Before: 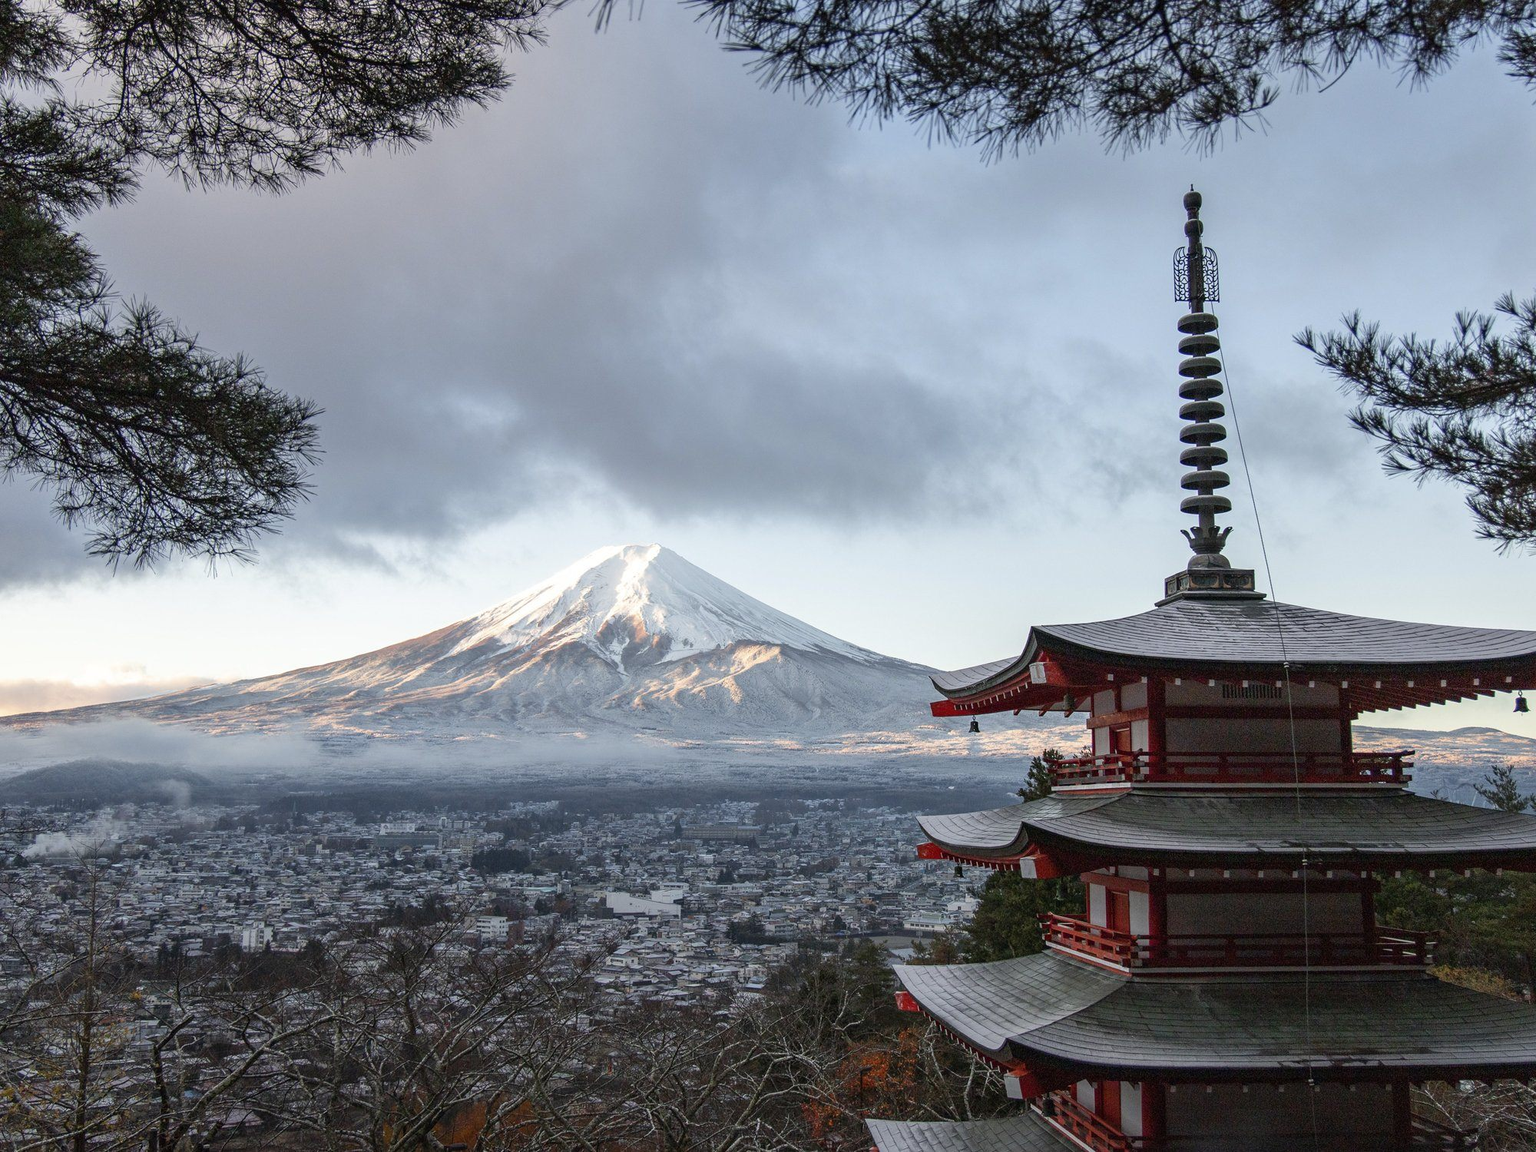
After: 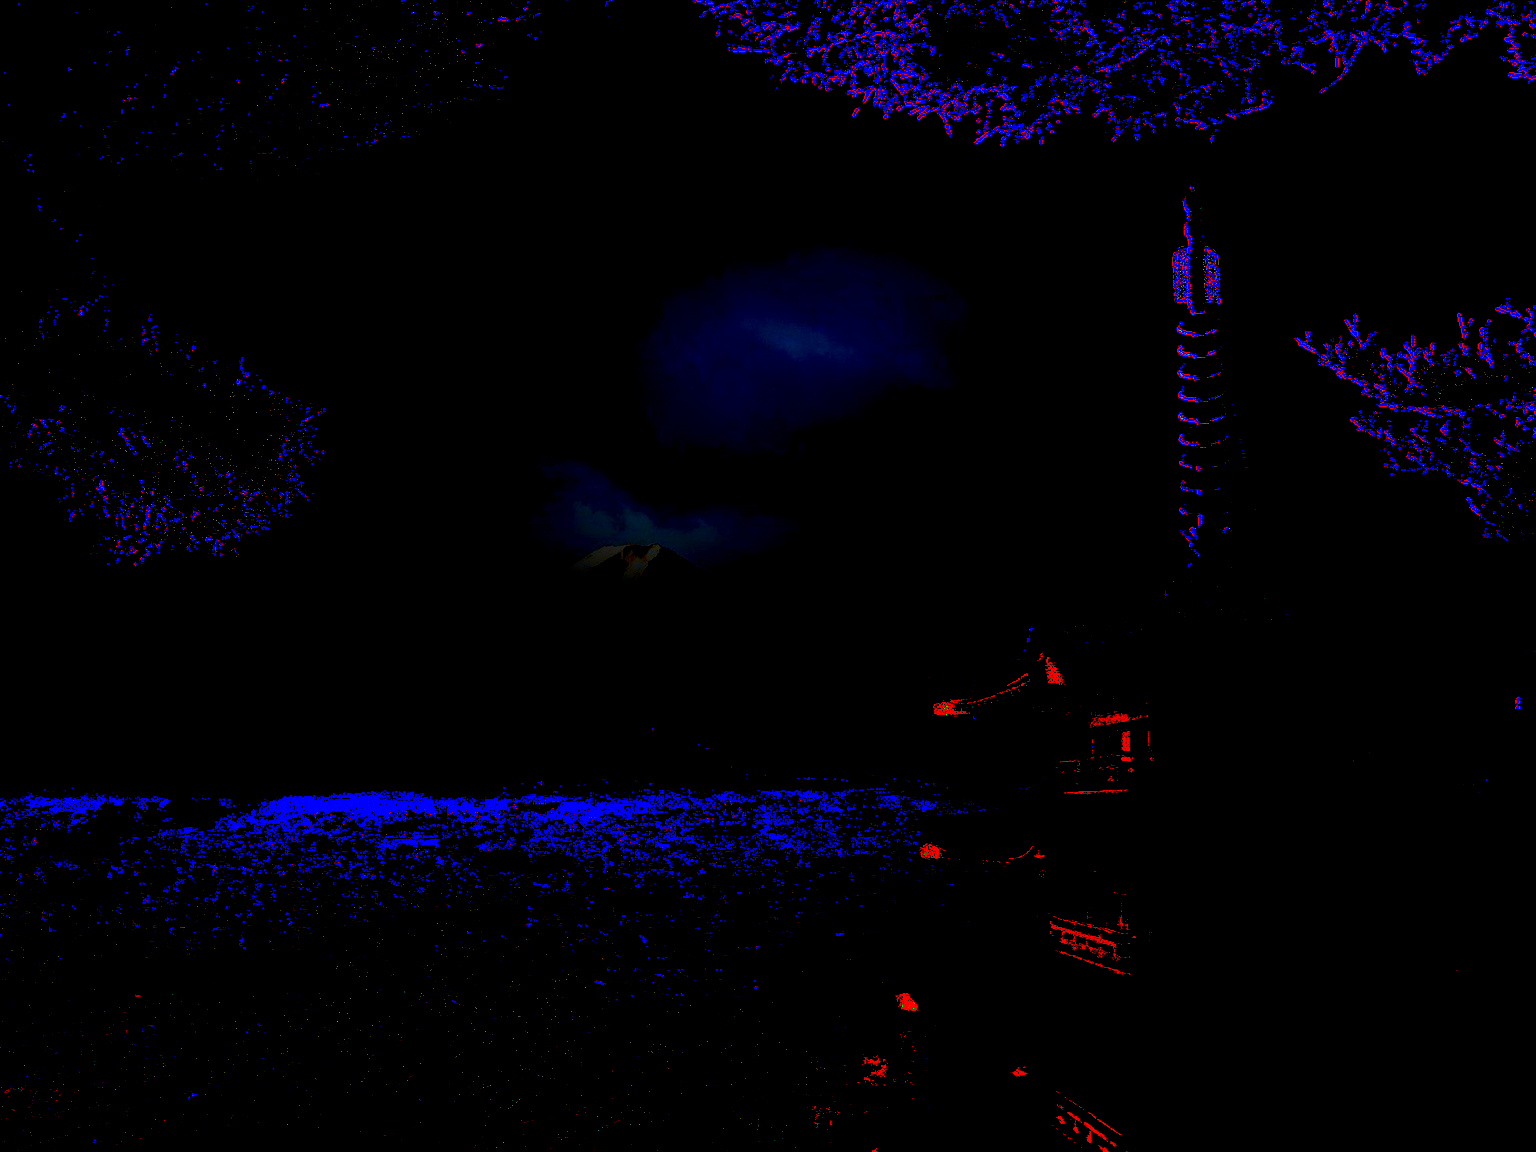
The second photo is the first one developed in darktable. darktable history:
exposure: black level correction 0.1, exposure 3 EV, compensate highlight preservation false
local contrast: detail 130%
grain: coarseness 0.47 ISO
